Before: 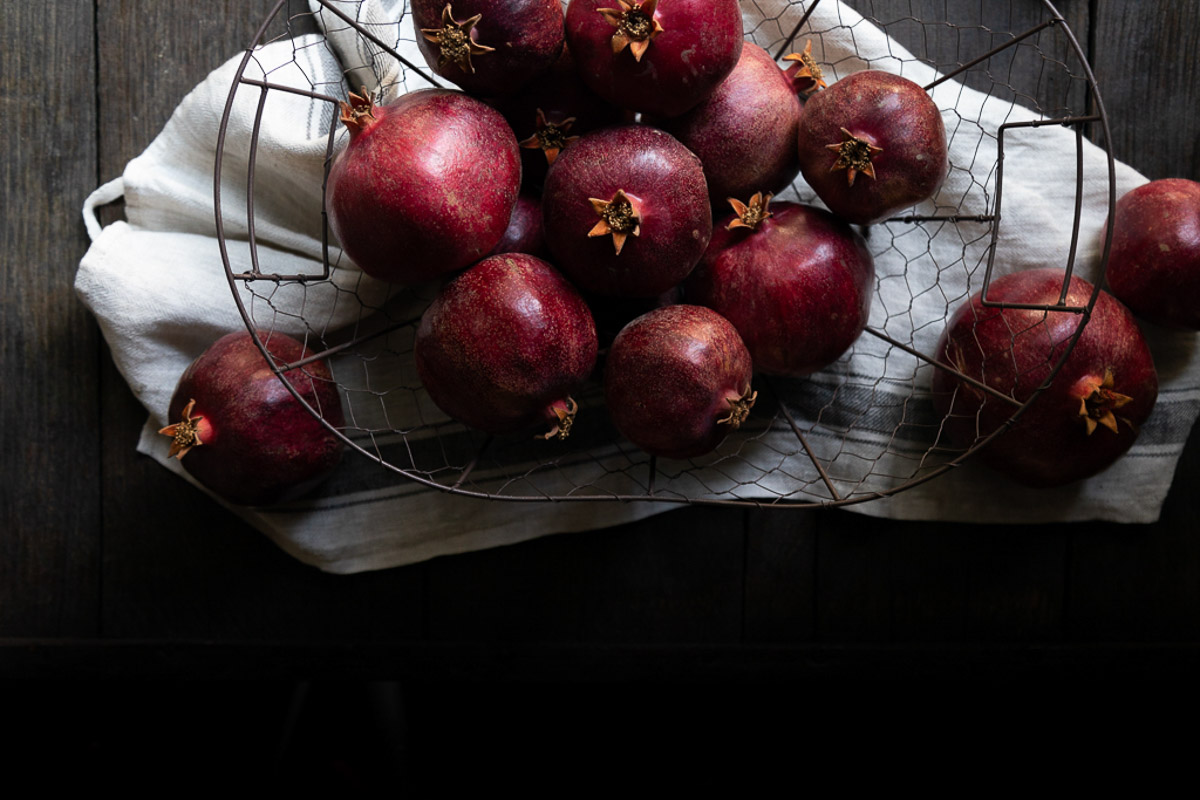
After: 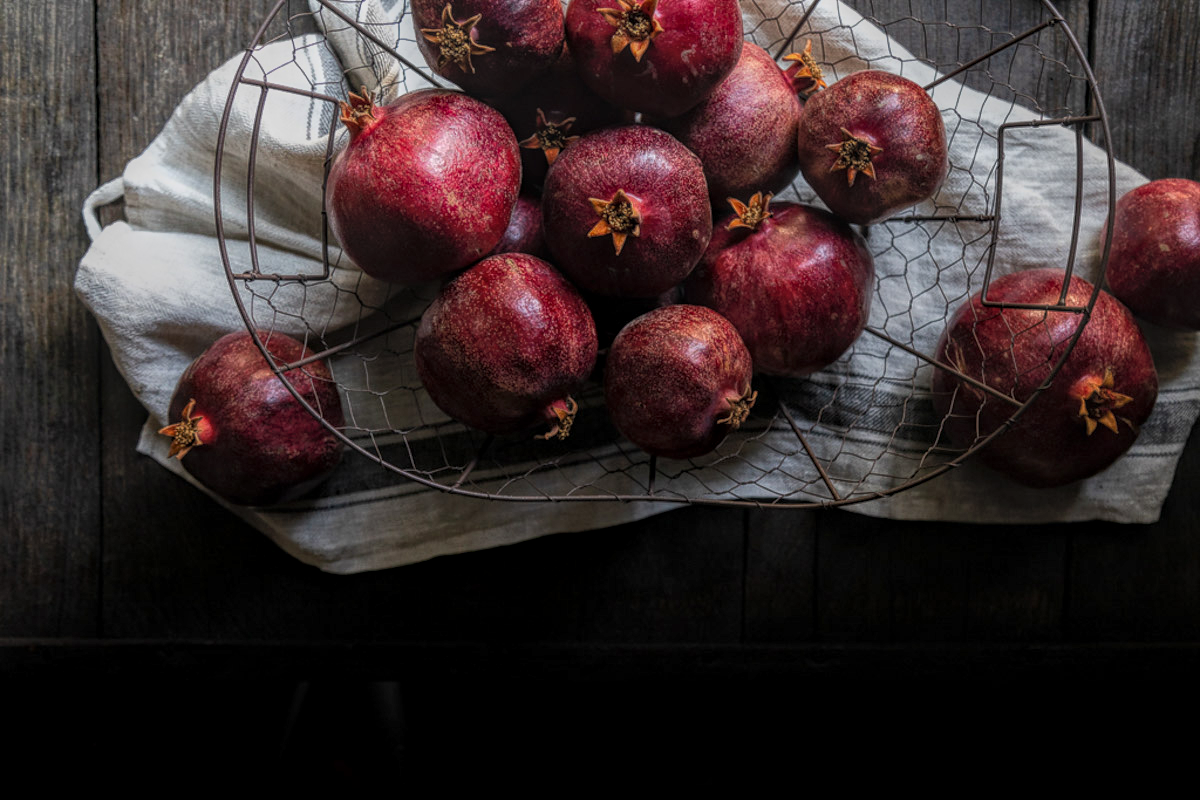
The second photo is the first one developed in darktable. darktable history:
local contrast: highlights 20%, shadows 30%, detail 200%, midtone range 0.2
exposure: black level correction 0, exposure 0.3 EV, compensate highlight preservation false
